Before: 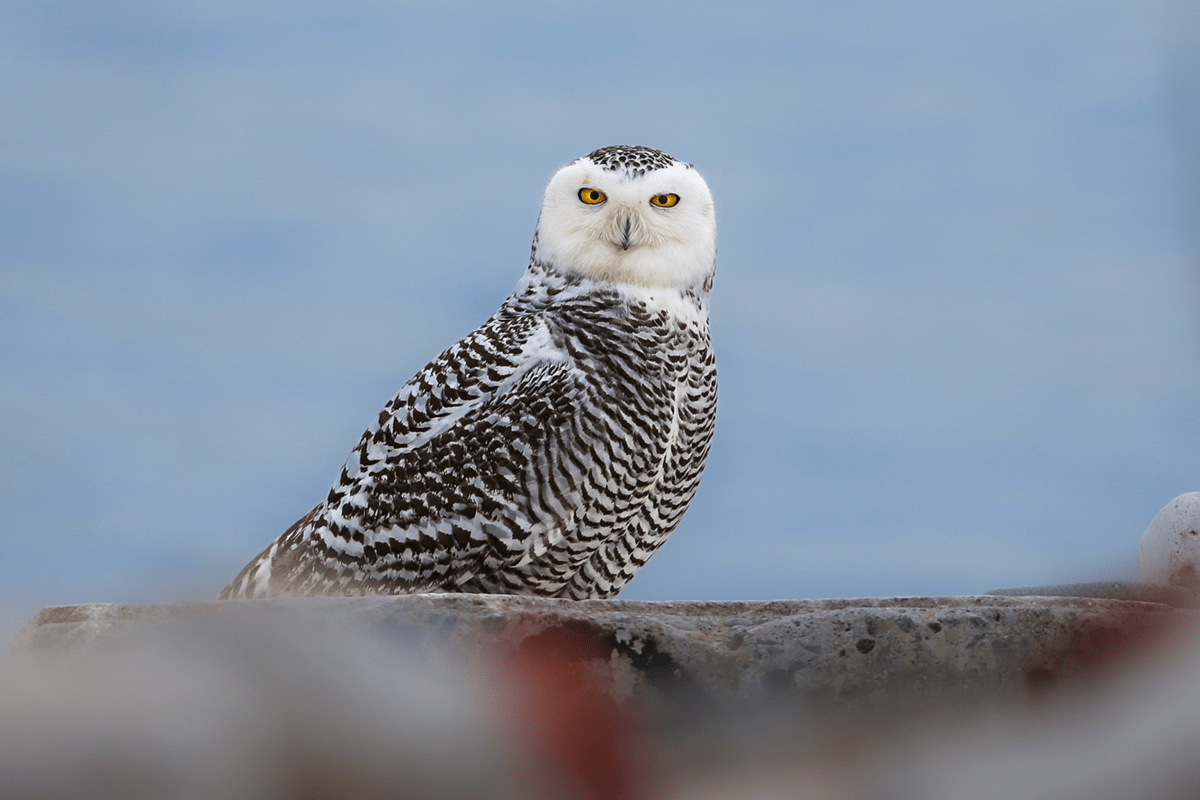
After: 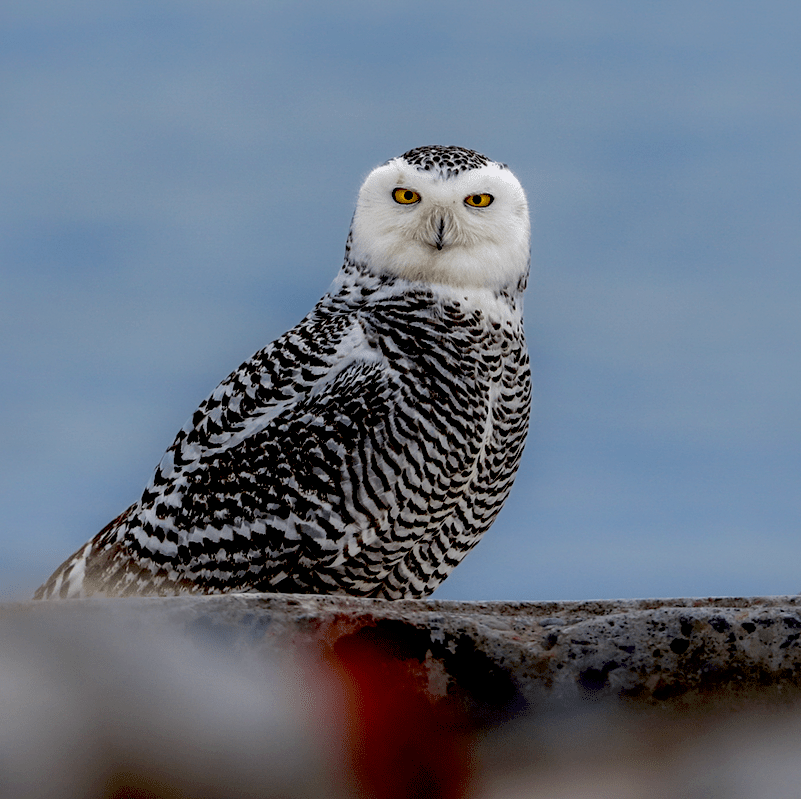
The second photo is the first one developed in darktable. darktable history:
local contrast: on, module defaults
exposure: black level correction 0.057, compensate highlight preservation false
crop and rotate: left 15.531%, right 17.686%
color zones: curves: ch0 [(0, 0.5) (0.143, 0.5) (0.286, 0.5) (0.429, 0.504) (0.571, 0.5) (0.714, 0.509) (0.857, 0.5) (1, 0.5)]; ch1 [(0, 0.425) (0.143, 0.425) (0.286, 0.375) (0.429, 0.405) (0.571, 0.5) (0.714, 0.47) (0.857, 0.425) (1, 0.435)]; ch2 [(0, 0.5) (0.143, 0.5) (0.286, 0.5) (0.429, 0.517) (0.571, 0.5) (0.714, 0.51) (0.857, 0.5) (1, 0.5)]
shadows and highlights: shadows 25.81, highlights -69.15
